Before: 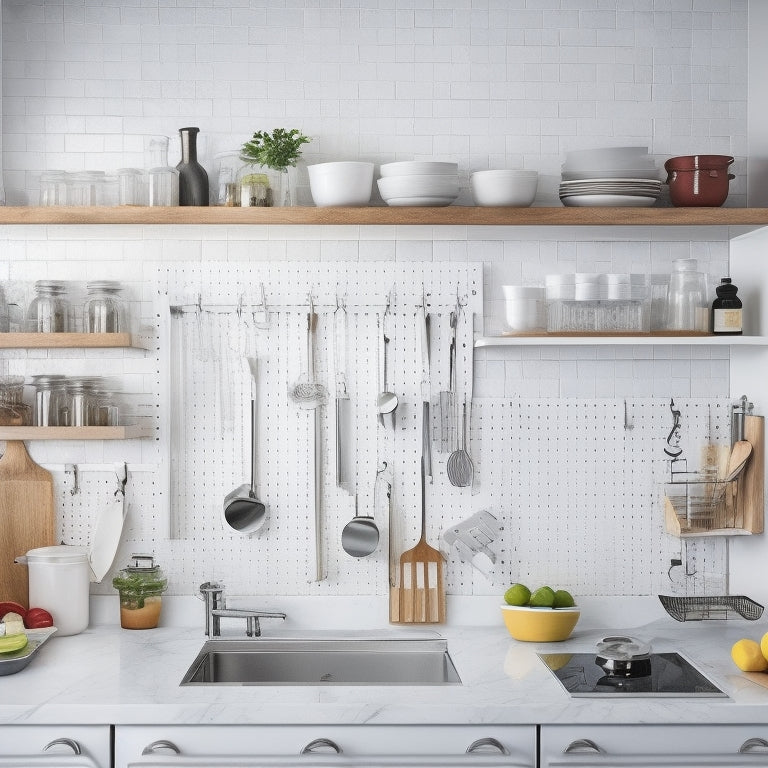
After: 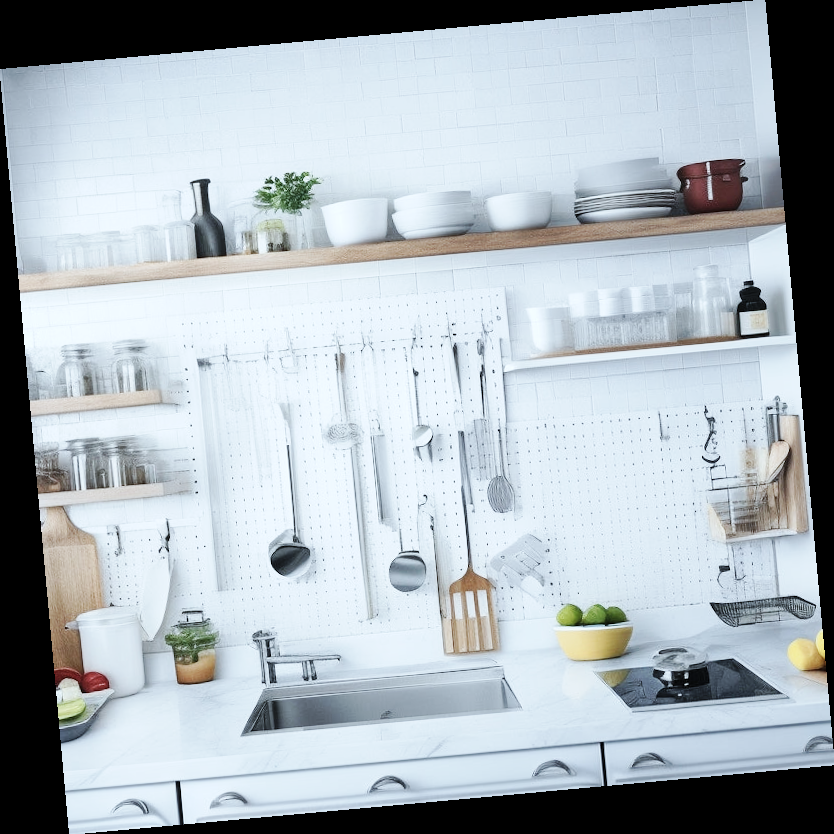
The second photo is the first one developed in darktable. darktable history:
contrast brightness saturation: contrast 0.06, brightness -0.01, saturation -0.23
base curve: curves: ch0 [(0, 0) (0.032, 0.025) (0.121, 0.166) (0.206, 0.329) (0.605, 0.79) (1, 1)], preserve colors none
color calibration: illuminant Planckian (black body), x 0.378, y 0.375, temperature 4065 K
rotate and perspective: rotation -5.2°, automatic cropping off
